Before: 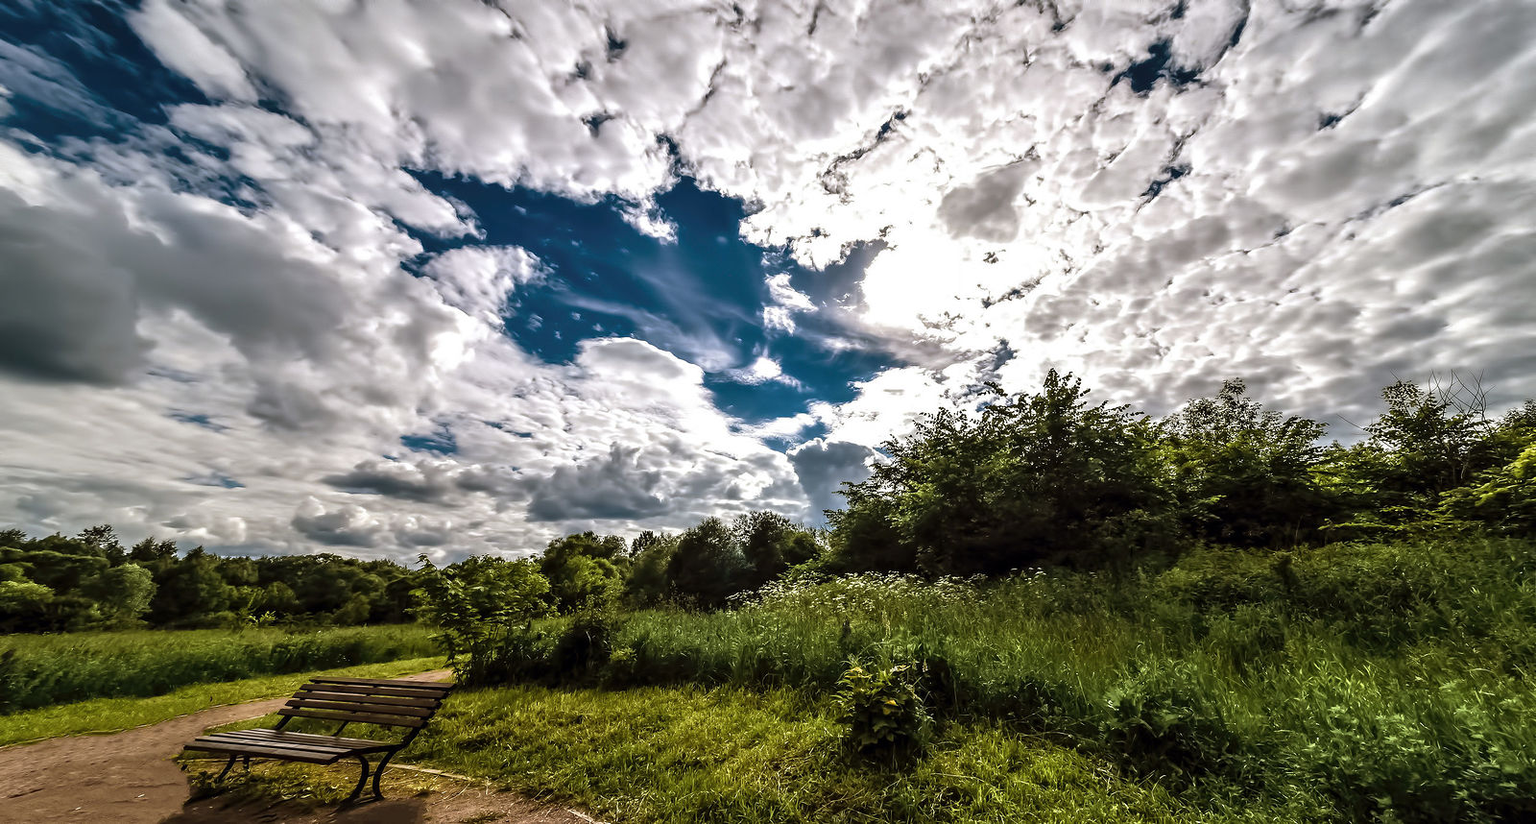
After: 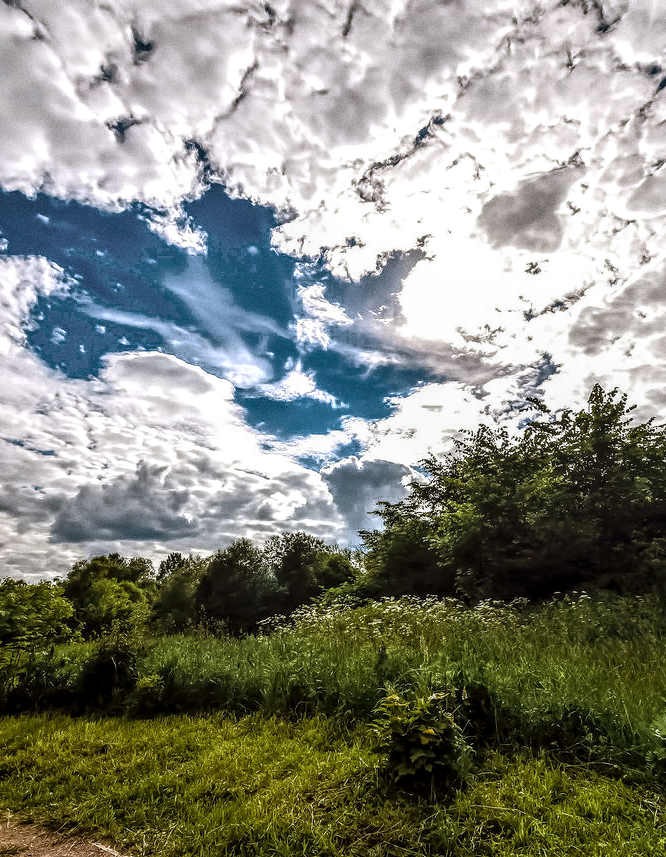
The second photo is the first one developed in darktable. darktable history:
grain: coarseness 0.47 ISO
local contrast: on, module defaults
color zones: curves: ch0 [(0.203, 0.433) (0.607, 0.517) (0.697, 0.696) (0.705, 0.897)]
crop: left 31.229%, right 27.105%
